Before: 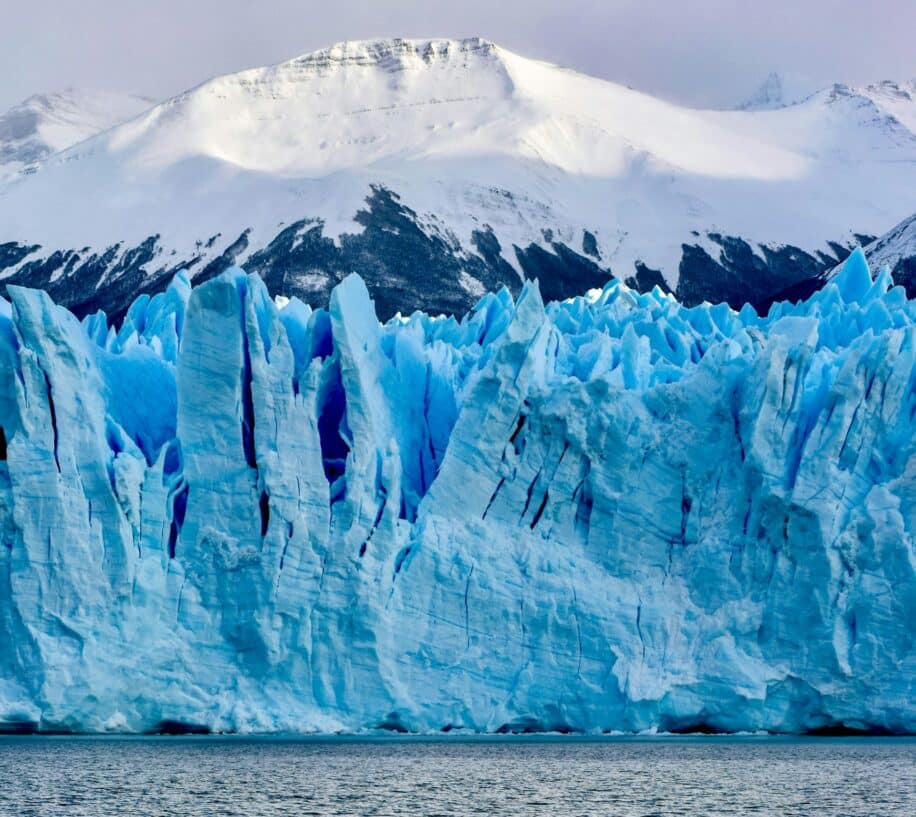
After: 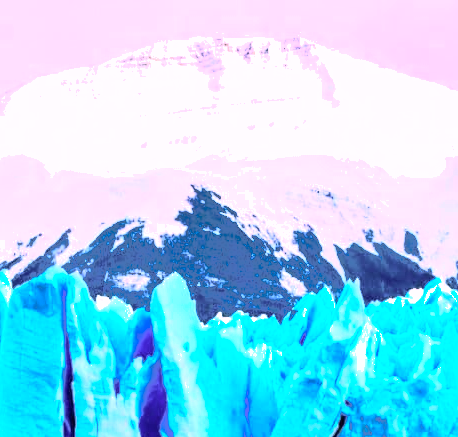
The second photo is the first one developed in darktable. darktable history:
shadows and highlights: shadows 25, highlights -70
color balance rgb: saturation formula JzAzBz (2021)
tone curve: curves: ch0 [(0, 0) (0.003, 0.003) (0.011, 0.011) (0.025, 0.026) (0.044, 0.045) (0.069, 0.087) (0.1, 0.141) (0.136, 0.202) (0.177, 0.271) (0.224, 0.357) (0.277, 0.461) (0.335, 0.583) (0.399, 0.685) (0.468, 0.782) (0.543, 0.867) (0.623, 0.927) (0.709, 0.96) (0.801, 0.975) (0.898, 0.987) (1, 1)], color space Lab, independent channels, preserve colors none
crop: left 19.556%, right 30.401%, bottom 46.458%
exposure: black level correction 0, exposure 0.7 EV, compensate exposure bias true, compensate highlight preservation false
white balance: red 1.188, blue 1.11
